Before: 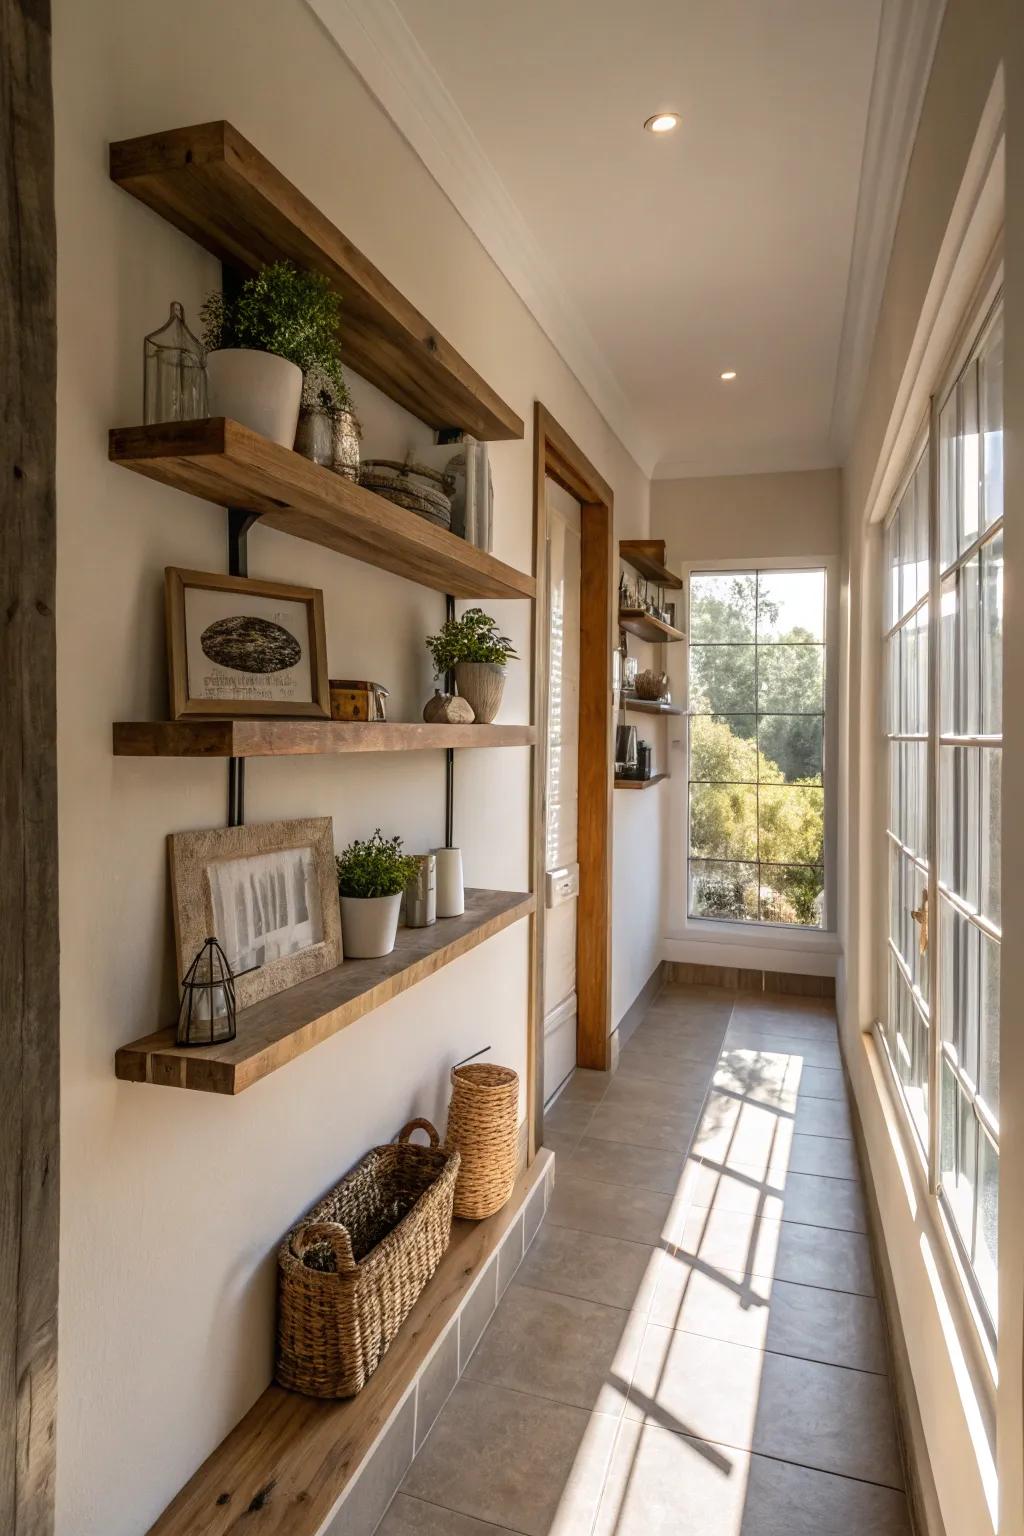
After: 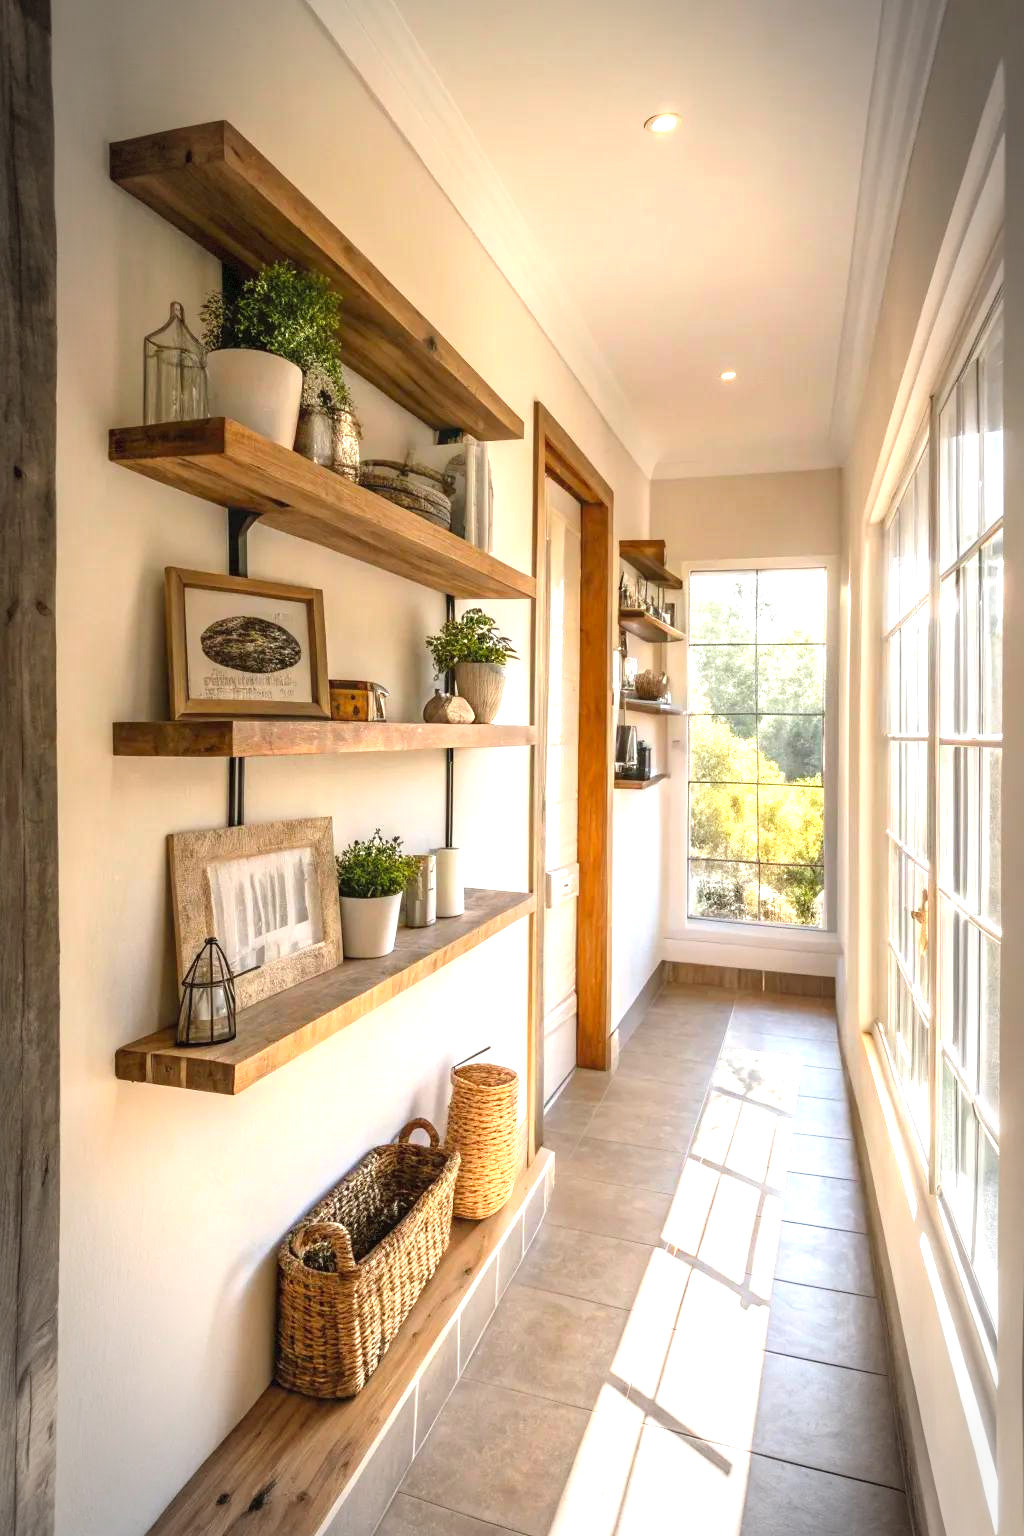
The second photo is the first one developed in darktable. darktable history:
vignetting: automatic ratio true, dithering 8-bit output, unbound false
contrast brightness saturation: contrast 0.071, brightness 0.081, saturation 0.182
exposure: black level correction 0, exposure 1.1 EV, compensate highlight preservation false
